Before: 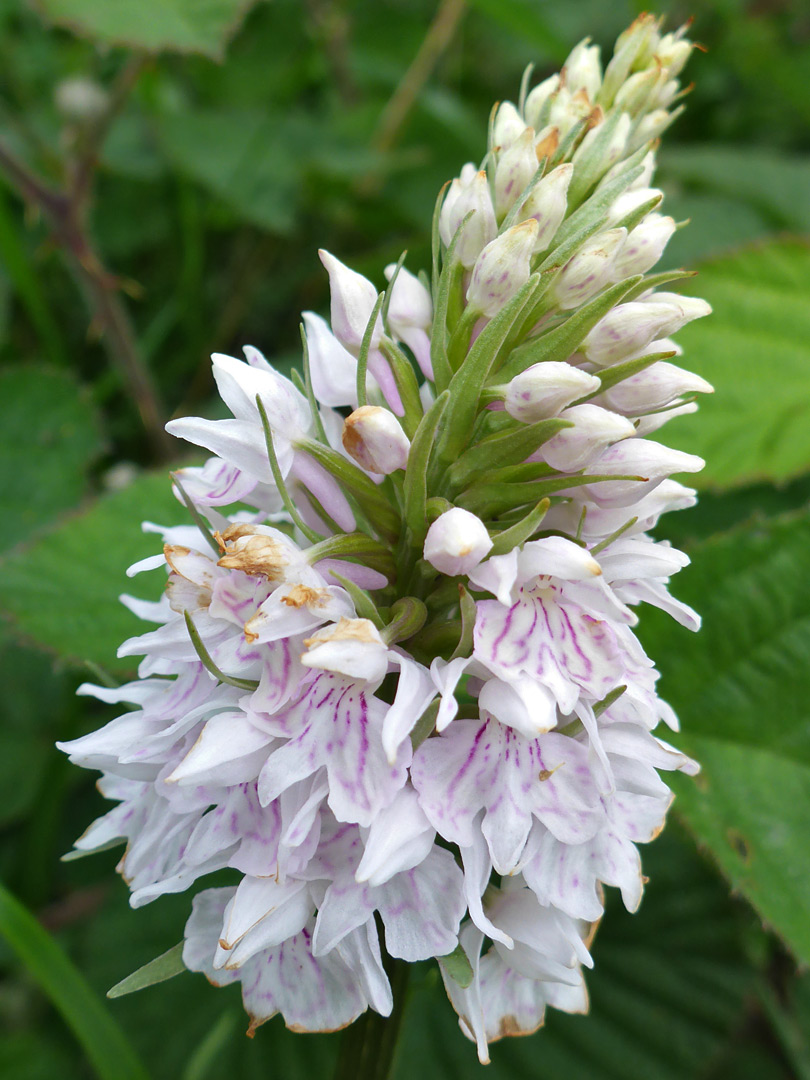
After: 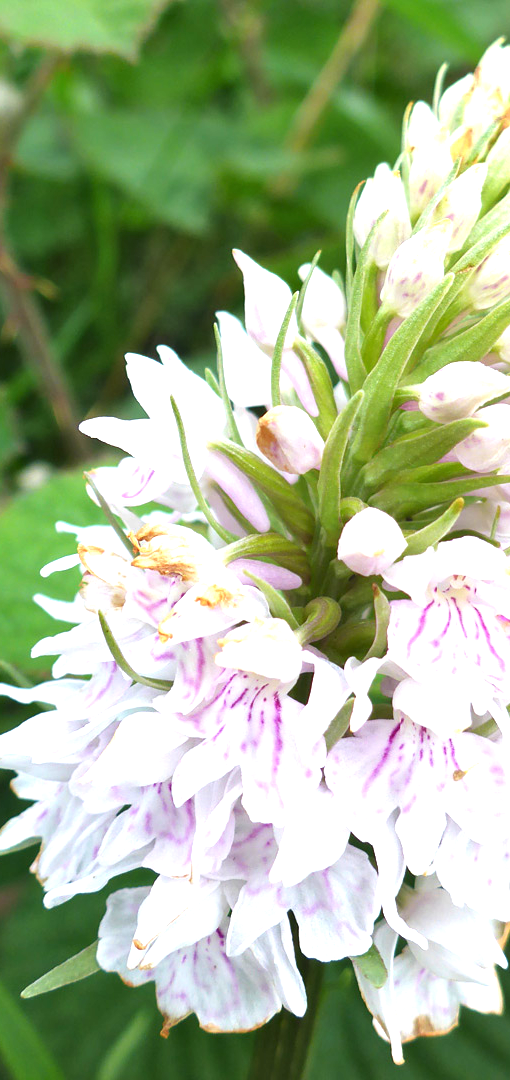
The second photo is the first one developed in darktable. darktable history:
crop: left 10.62%, right 26.375%
exposure: black level correction 0, exposure 1.2 EV, compensate highlight preservation false
